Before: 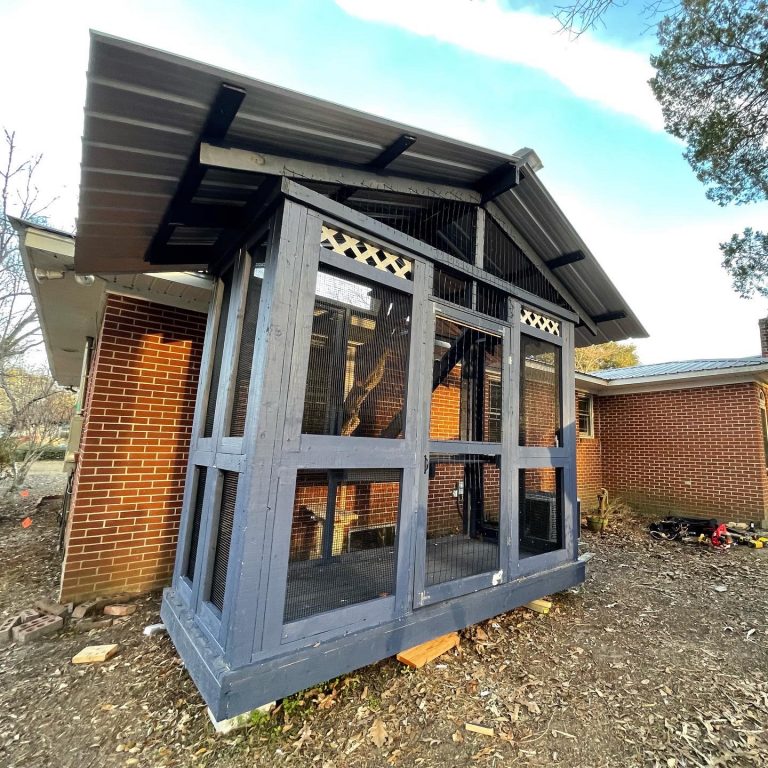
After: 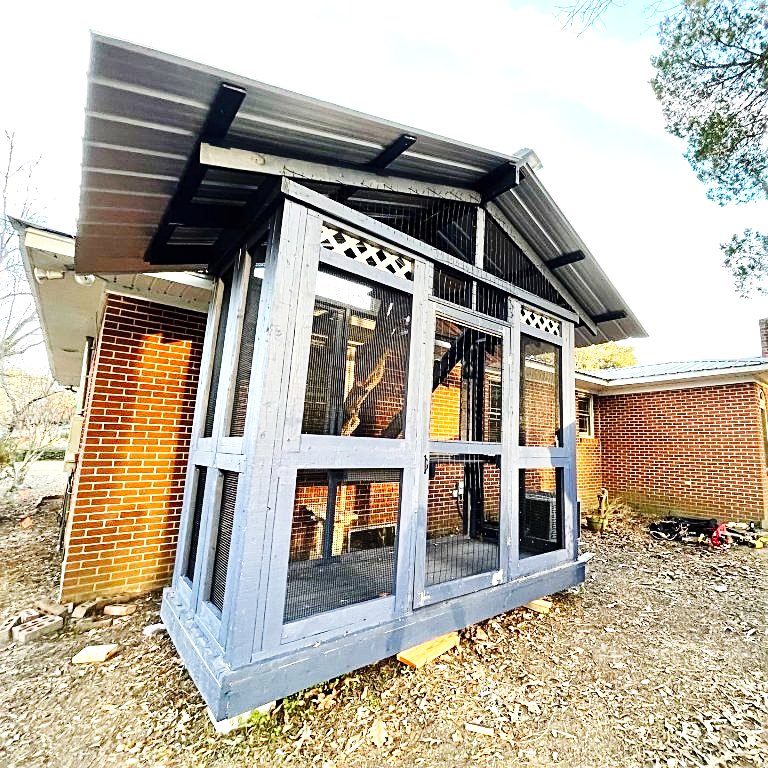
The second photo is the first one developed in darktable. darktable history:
sharpen: on, module defaults
exposure: black level correction 0, exposure 0.856 EV, compensate highlight preservation false
base curve: curves: ch0 [(0, 0) (0.036, 0.025) (0.121, 0.166) (0.206, 0.329) (0.605, 0.79) (1, 1)], preserve colors none
